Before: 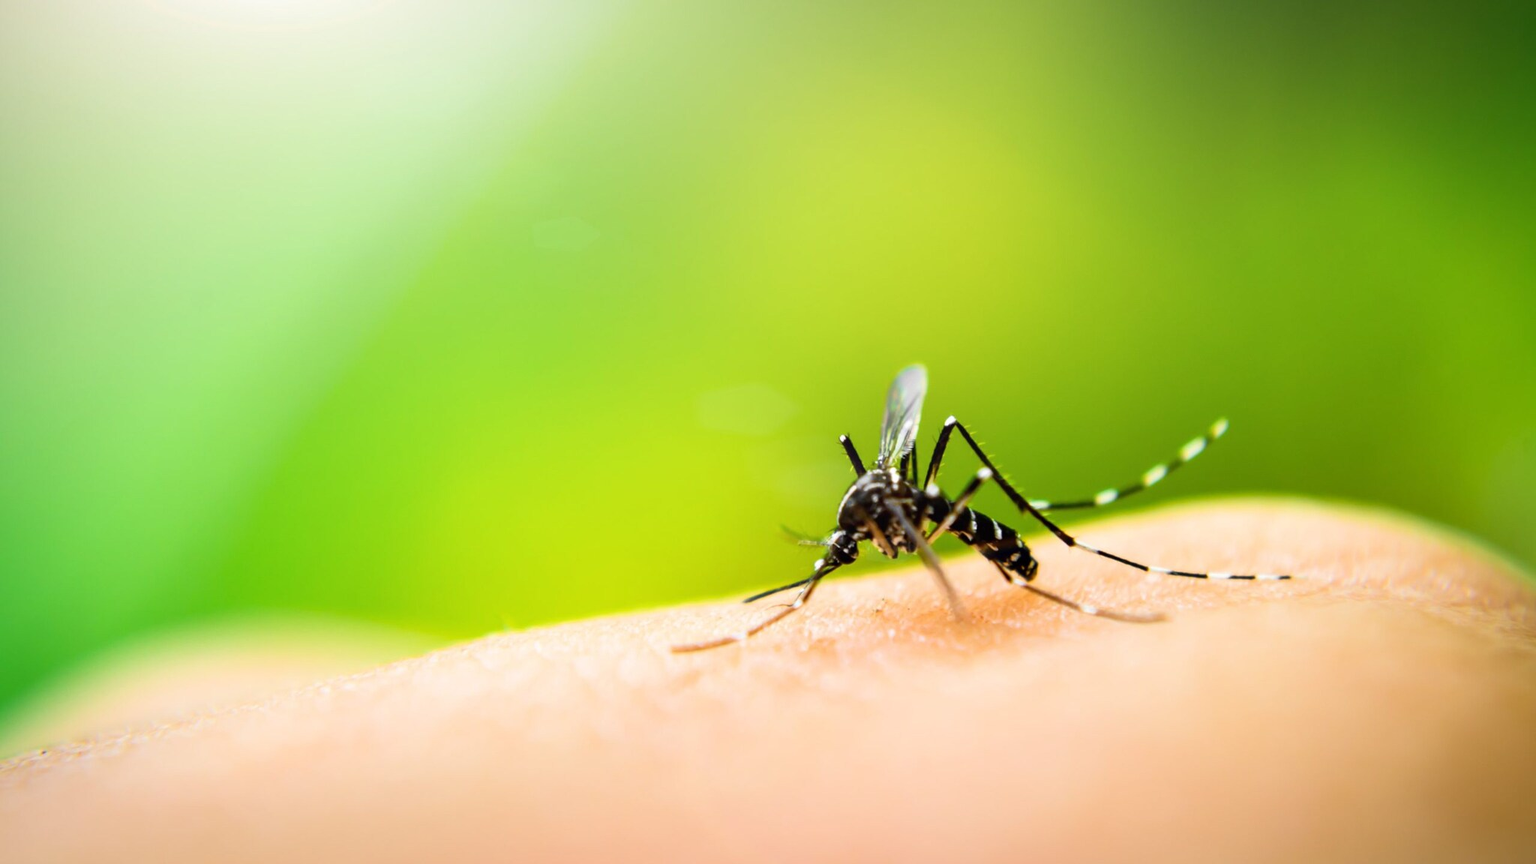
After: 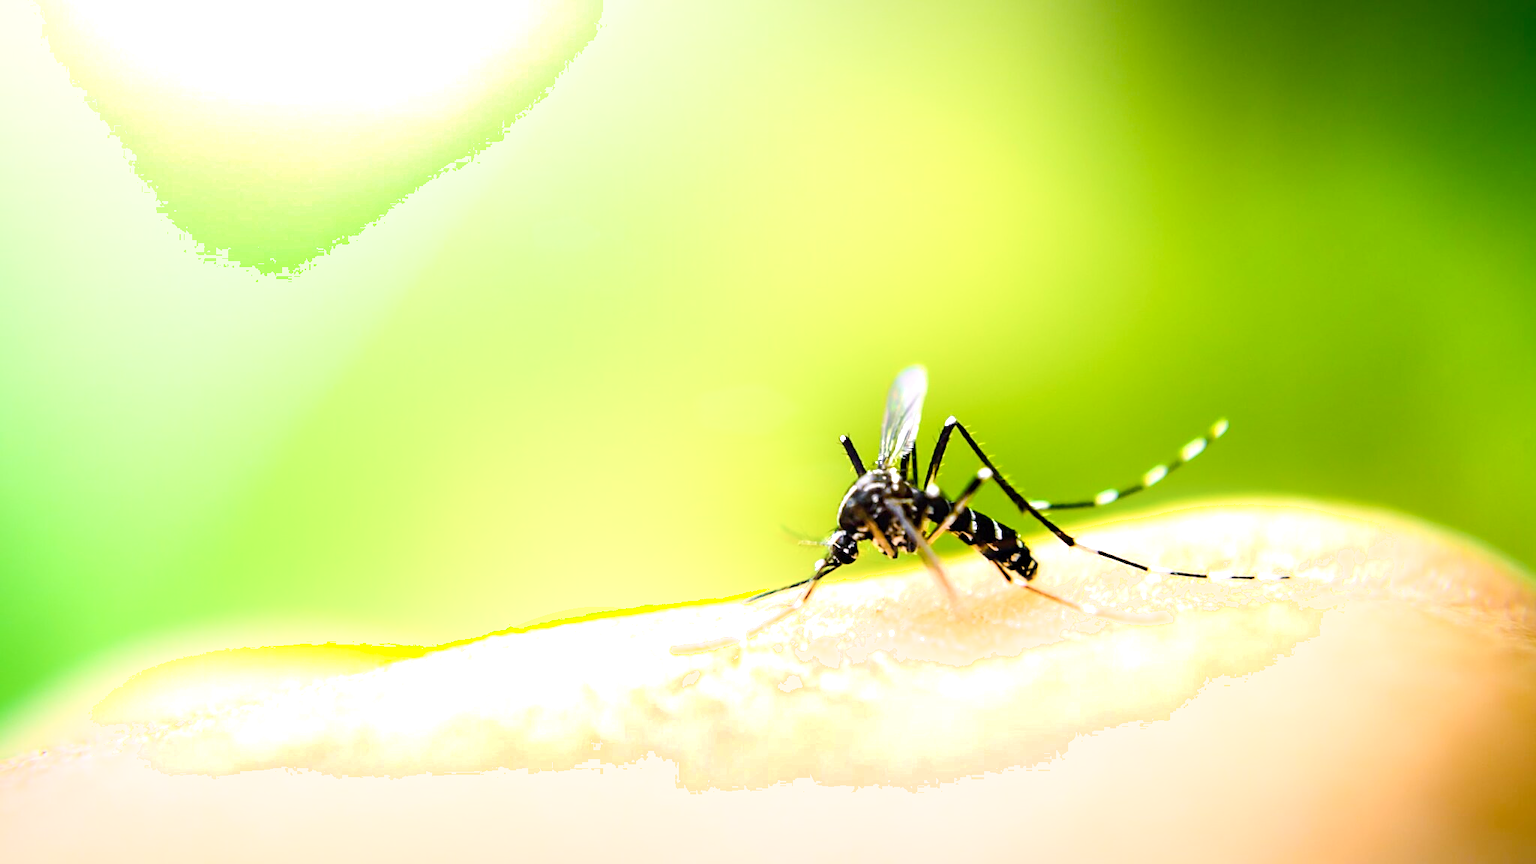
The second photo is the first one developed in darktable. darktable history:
white balance: red 0.984, blue 1.059
sharpen: on, module defaults
color balance rgb: shadows lift › chroma 4.21%, shadows lift › hue 252.22°, highlights gain › chroma 1.36%, highlights gain › hue 50.24°, perceptual saturation grading › mid-tones 6.33%, perceptual saturation grading › shadows 72.44%, perceptual brilliance grading › highlights 11.59%, contrast 5.05%
shadows and highlights: shadows -40.15, highlights 62.88, soften with gaussian
